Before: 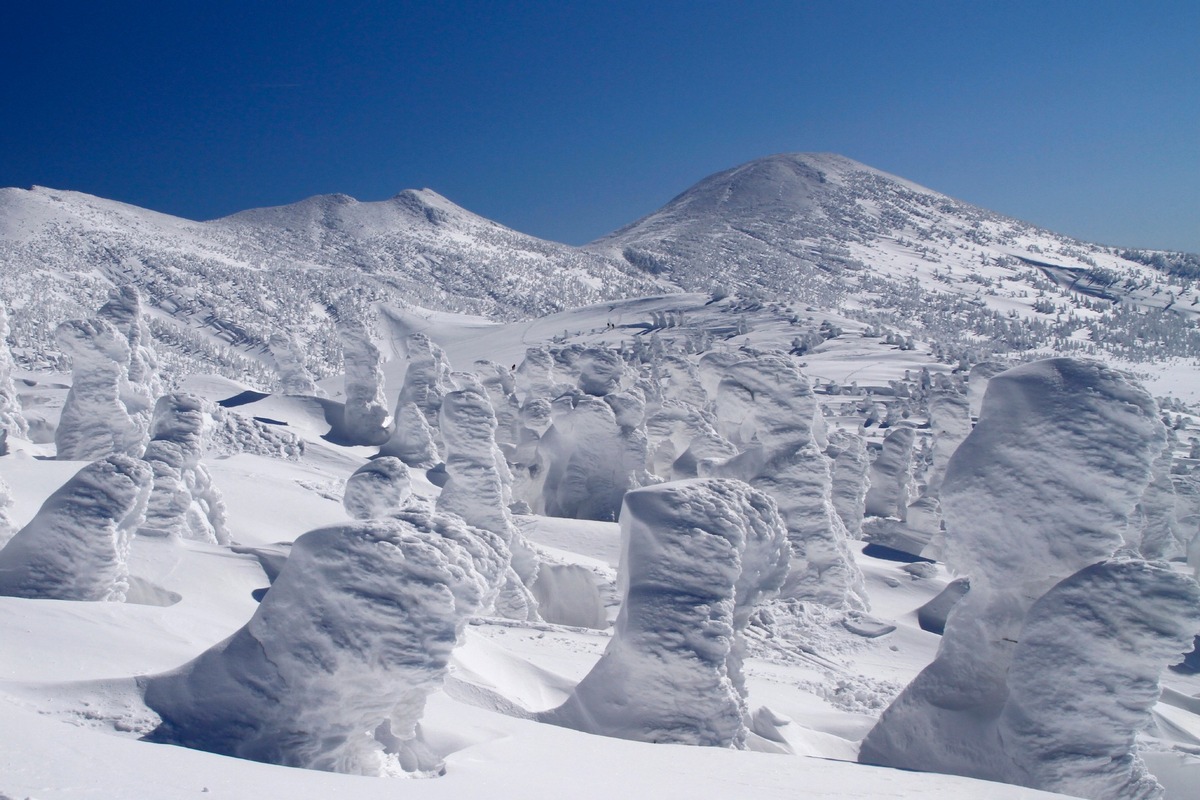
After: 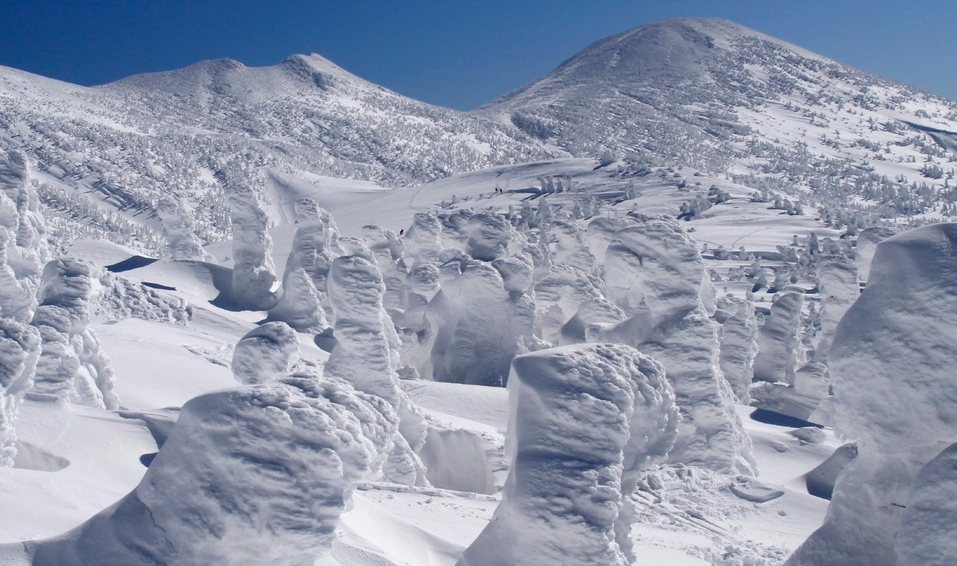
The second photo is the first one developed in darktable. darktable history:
crop: left 9.374%, top 16.897%, right 10.832%, bottom 12.34%
